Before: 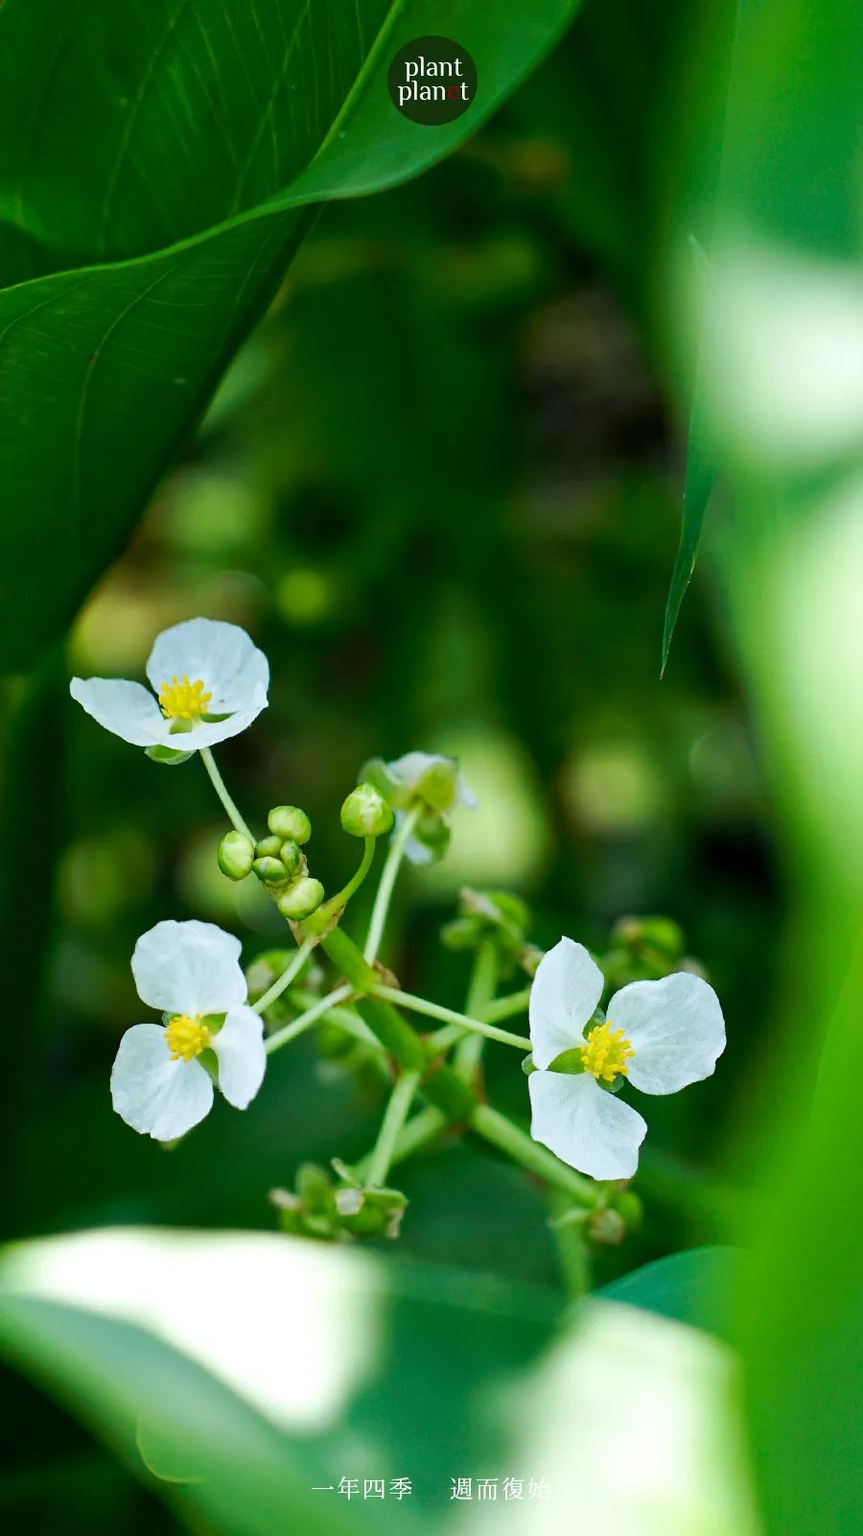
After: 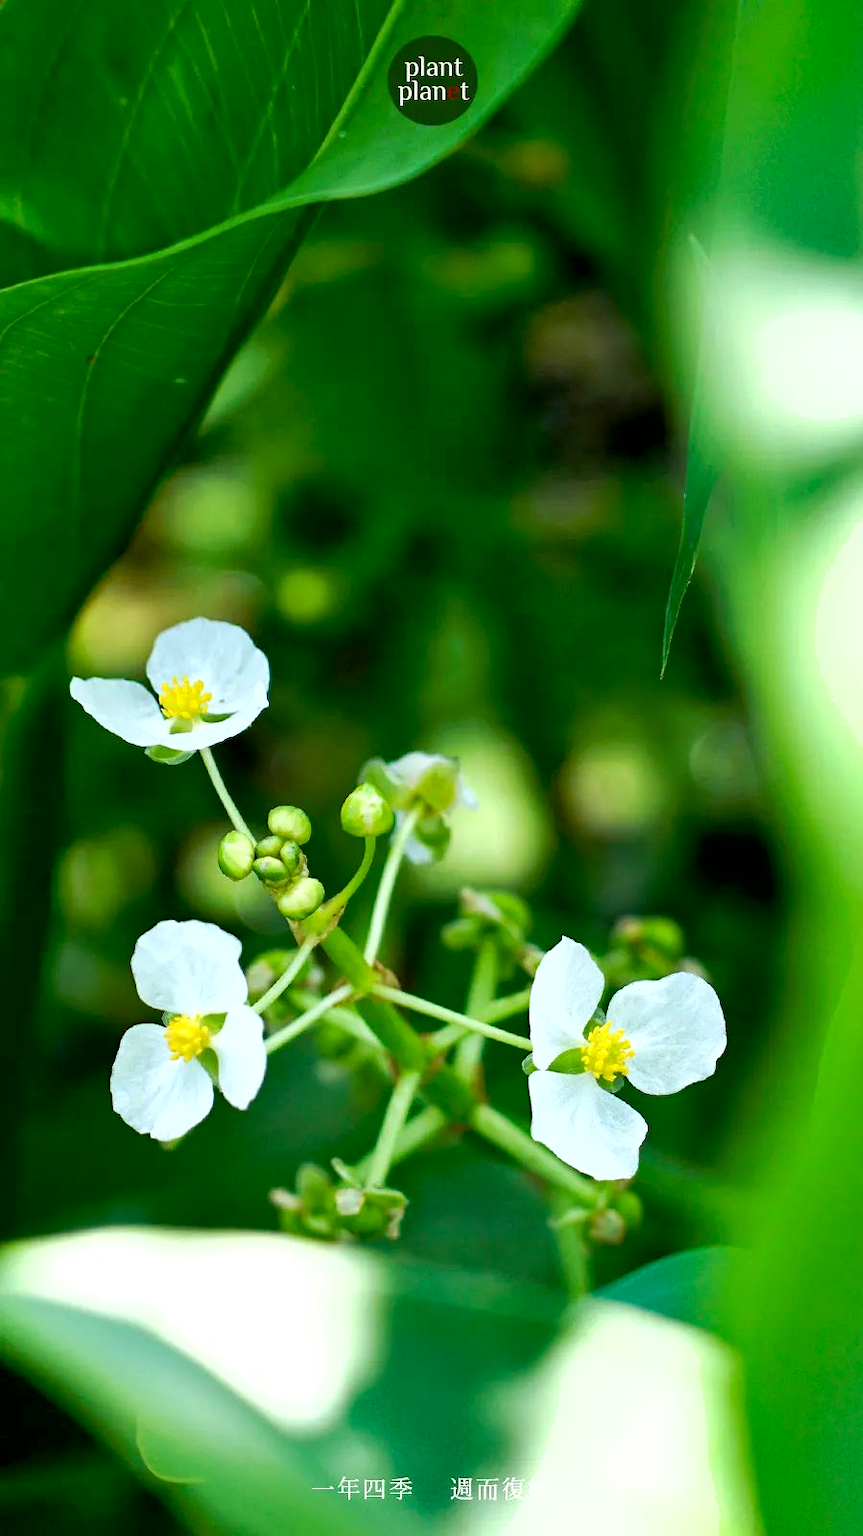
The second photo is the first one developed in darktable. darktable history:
shadows and highlights: low approximation 0.01, soften with gaussian
exposure: black level correction 0.005, exposure 0.417 EV, compensate highlight preservation false
